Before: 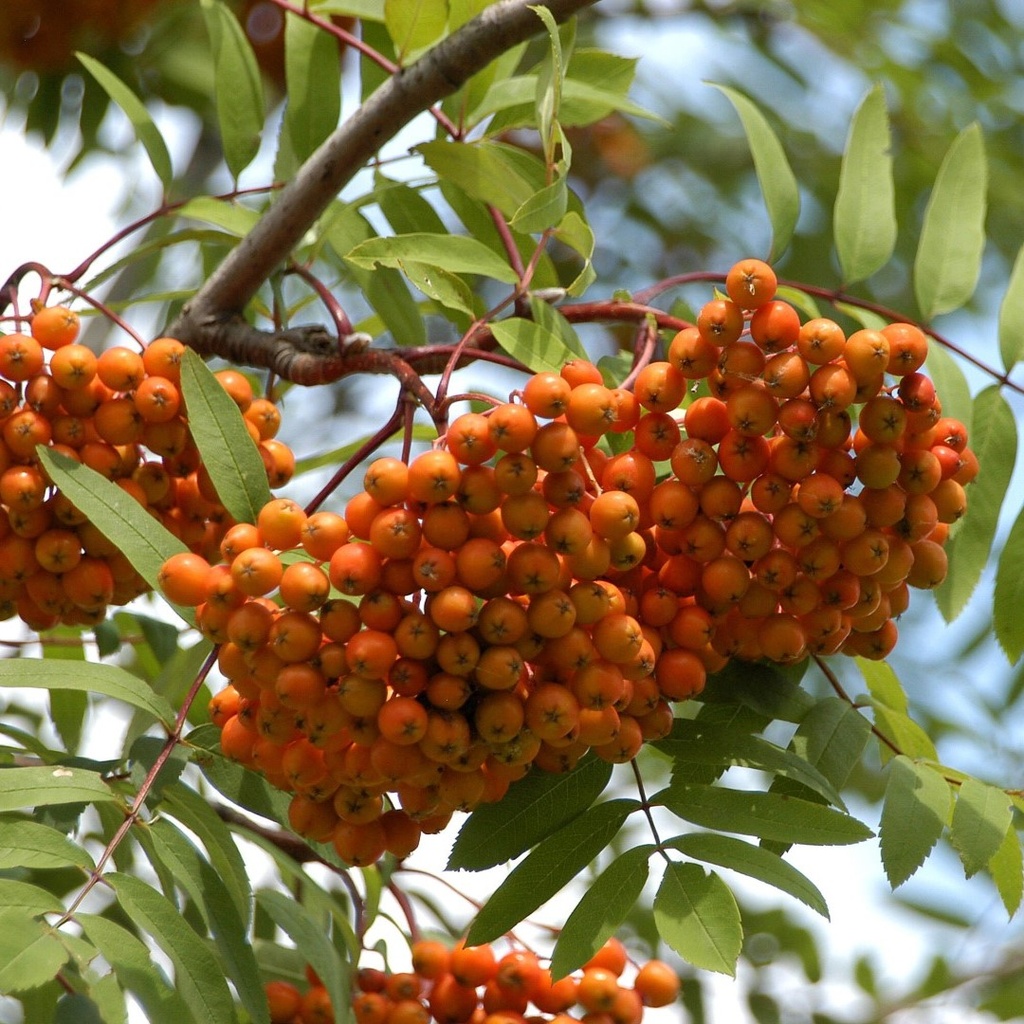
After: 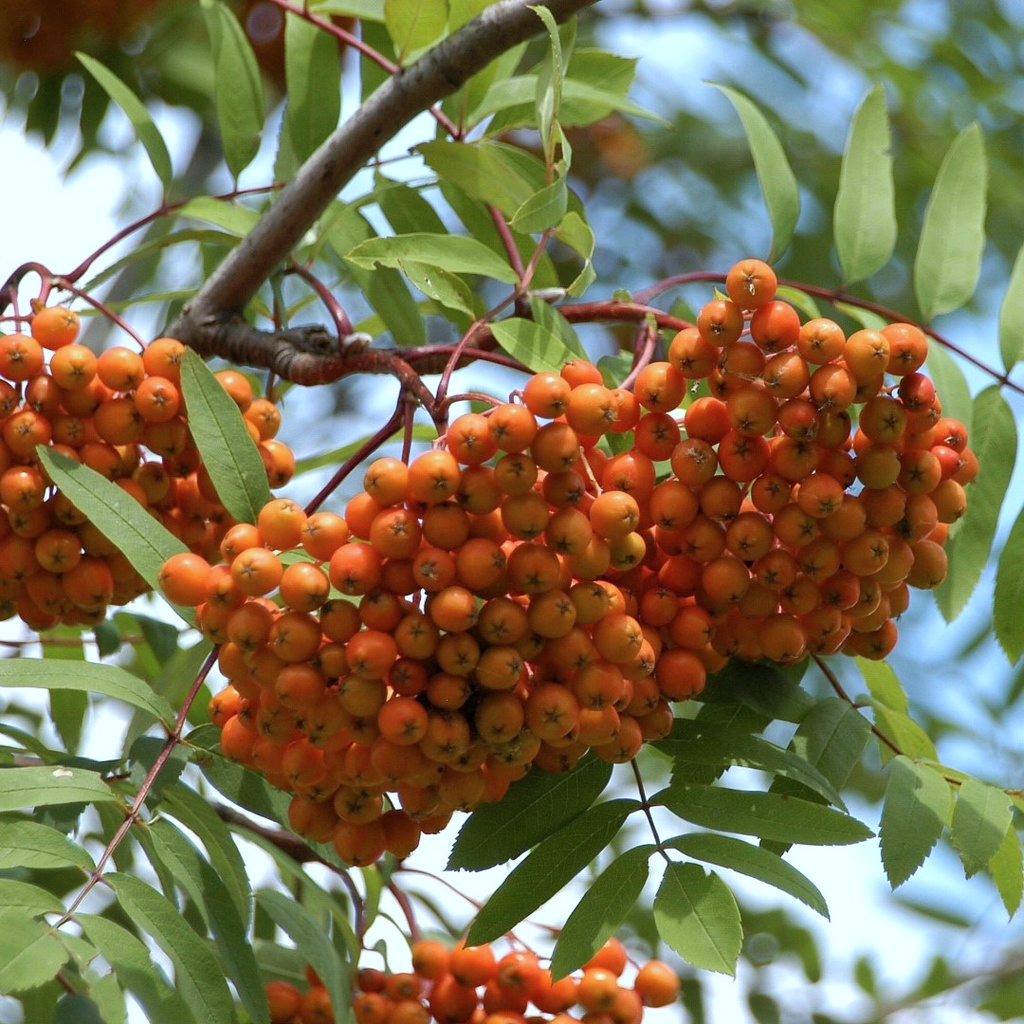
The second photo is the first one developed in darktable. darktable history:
color calibration: x 0.37, y 0.382, temperature 4319.27 K
